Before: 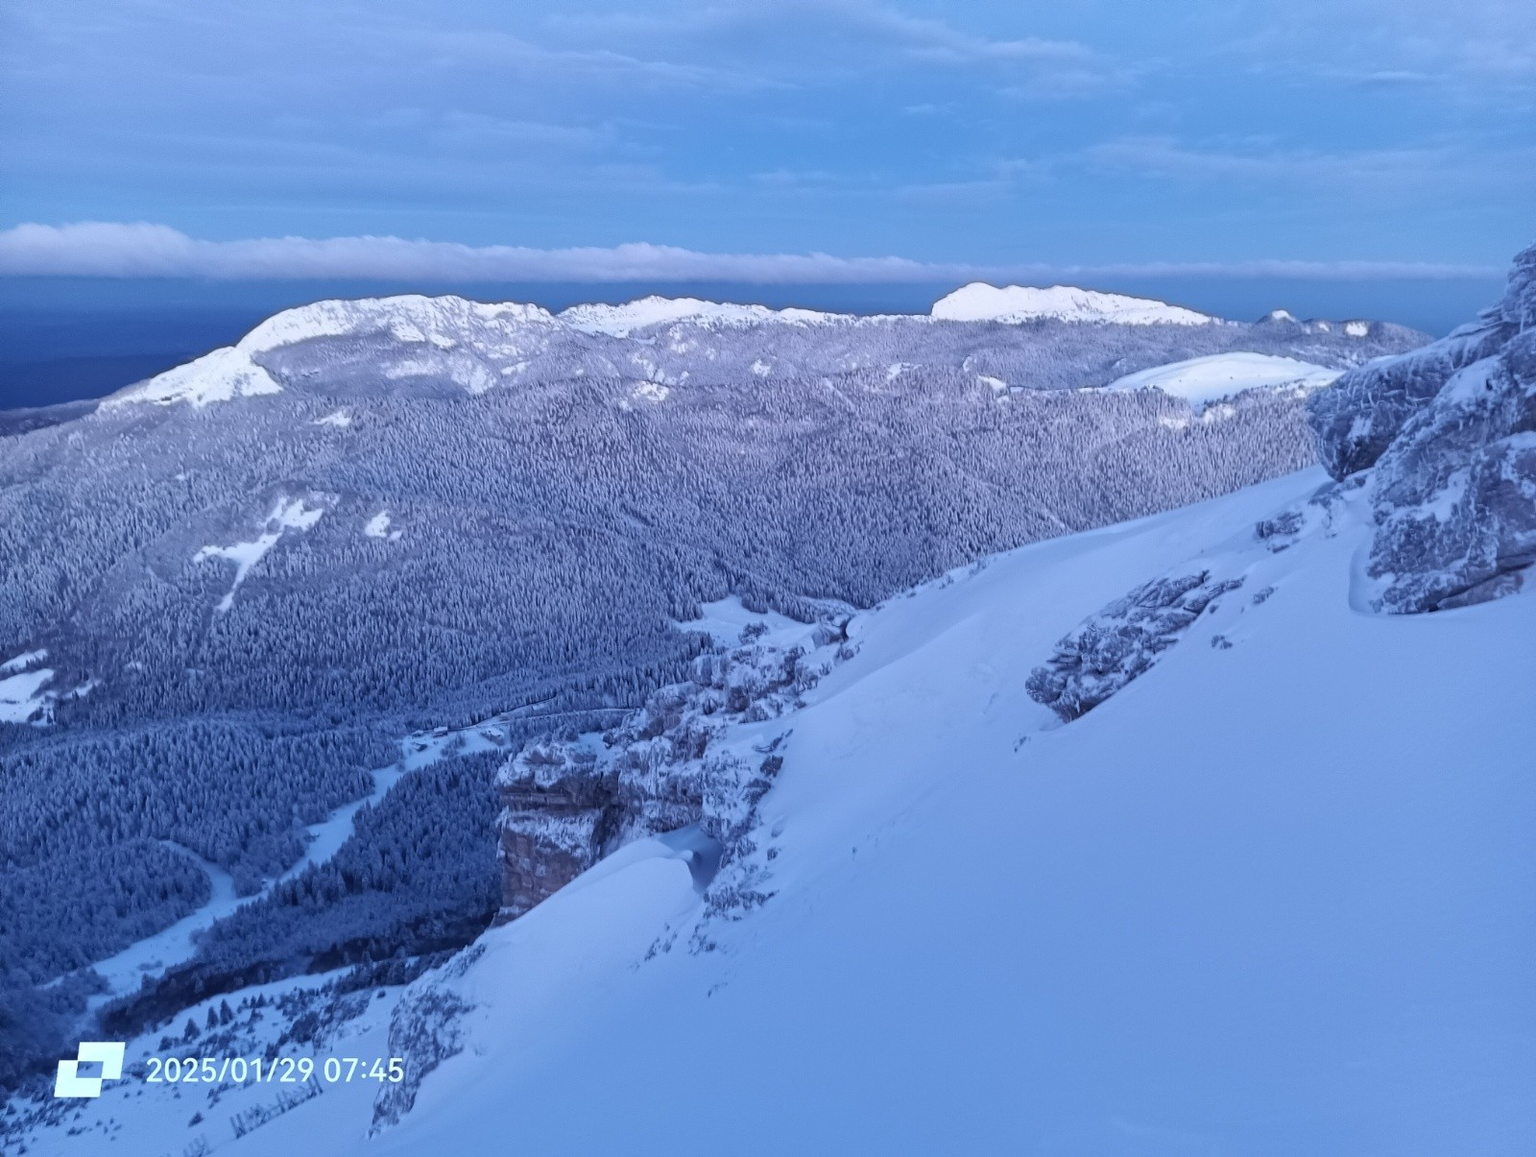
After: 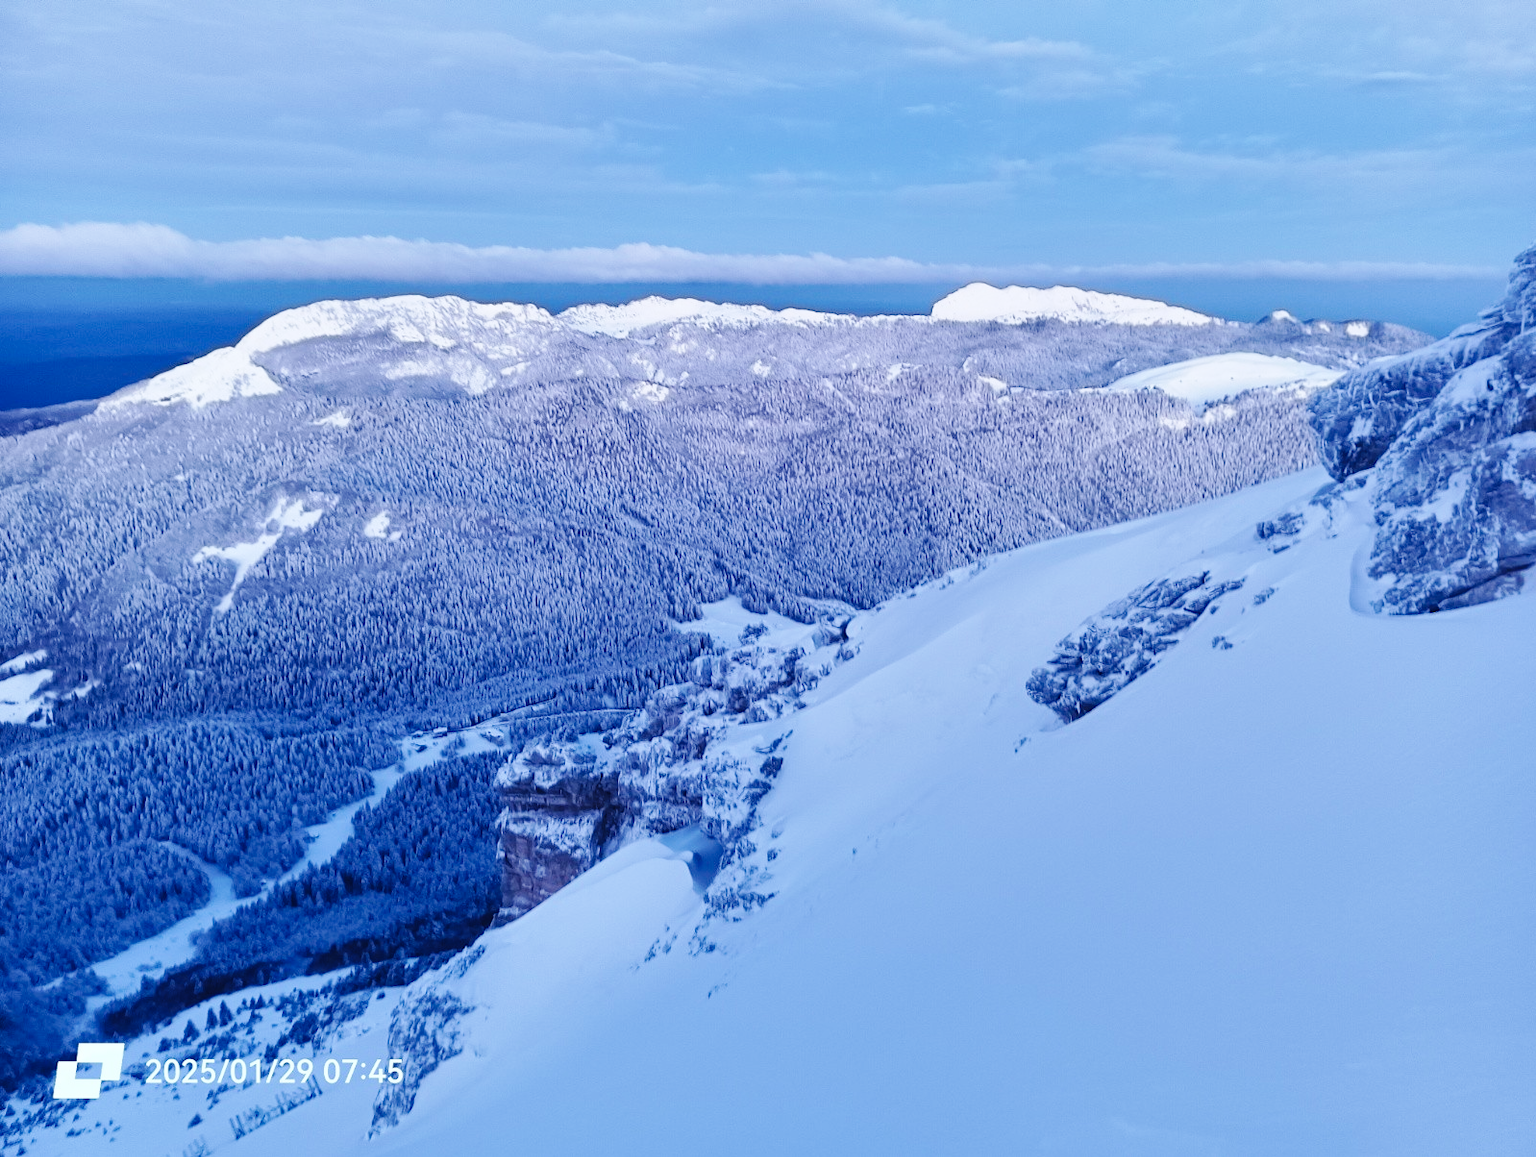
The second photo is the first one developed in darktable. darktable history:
base curve: curves: ch0 [(0, 0) (0.036, 0.025) (0.121, 0.166) (0.206, 0.329) (0.605, 0.79) (1, 1)], preserve colors none
crop: left 0.065%
shadows and highlights: shadows 32.31, highlights -31.87, soften with gaussian
